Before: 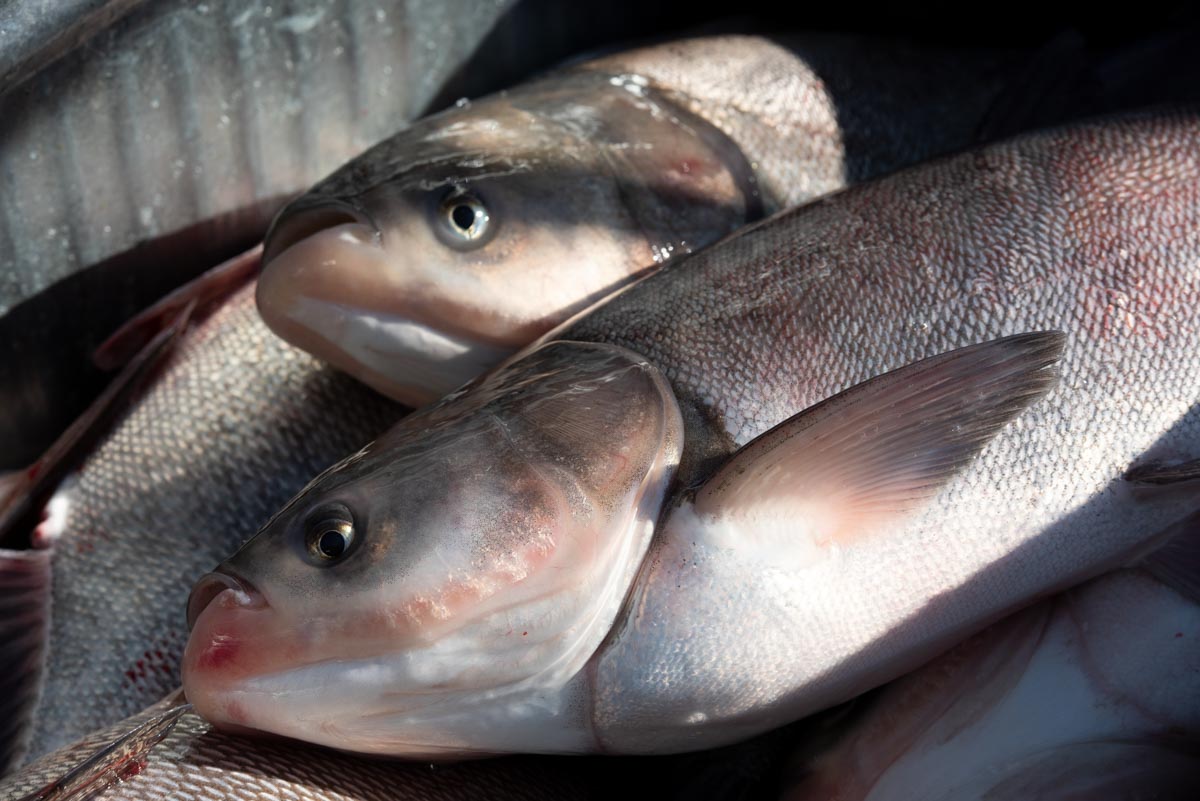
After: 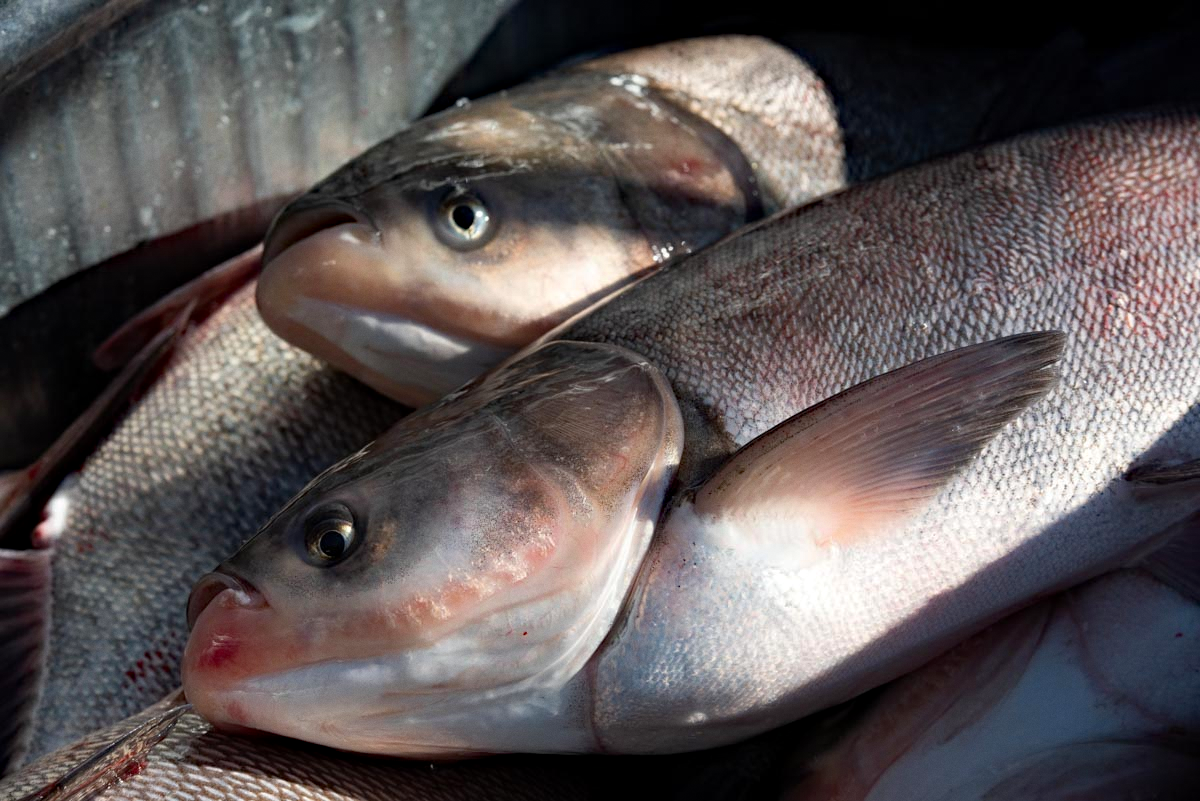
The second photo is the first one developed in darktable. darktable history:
grain: coarseness 0.09 ISO, strength 10%
haze removal: strength 0.29, distance 0.25, compatibility mode true, adaptive false
